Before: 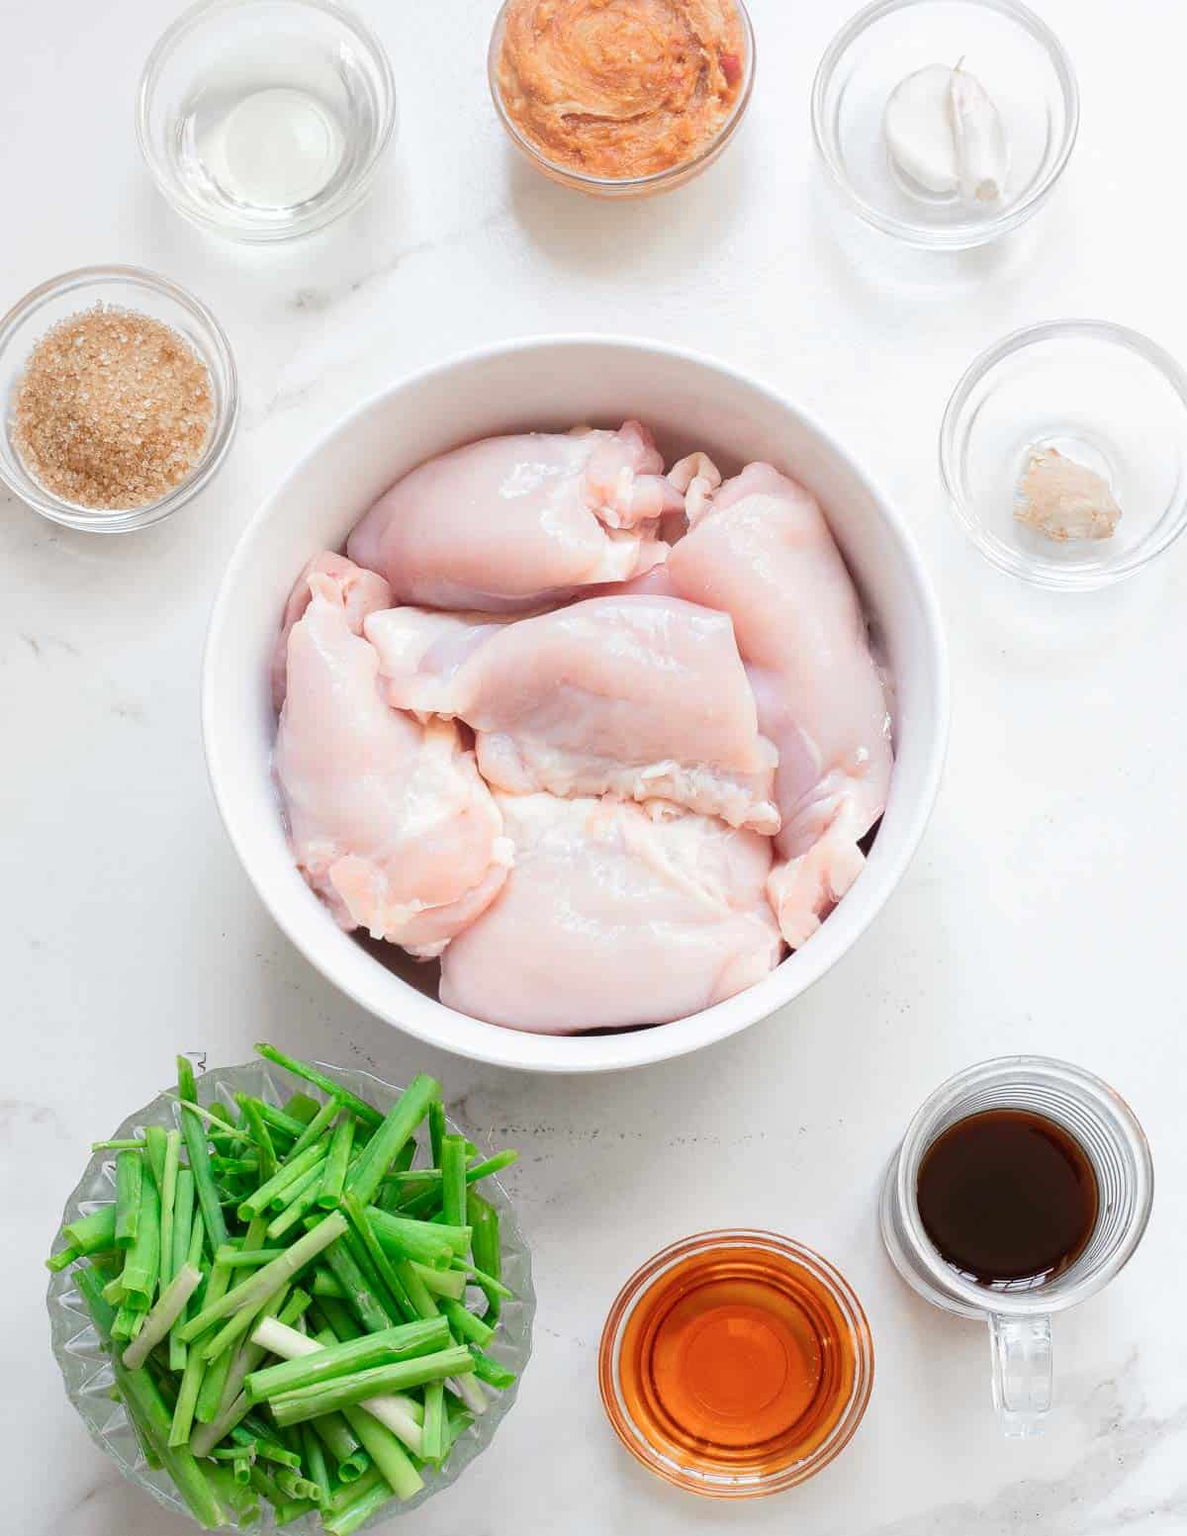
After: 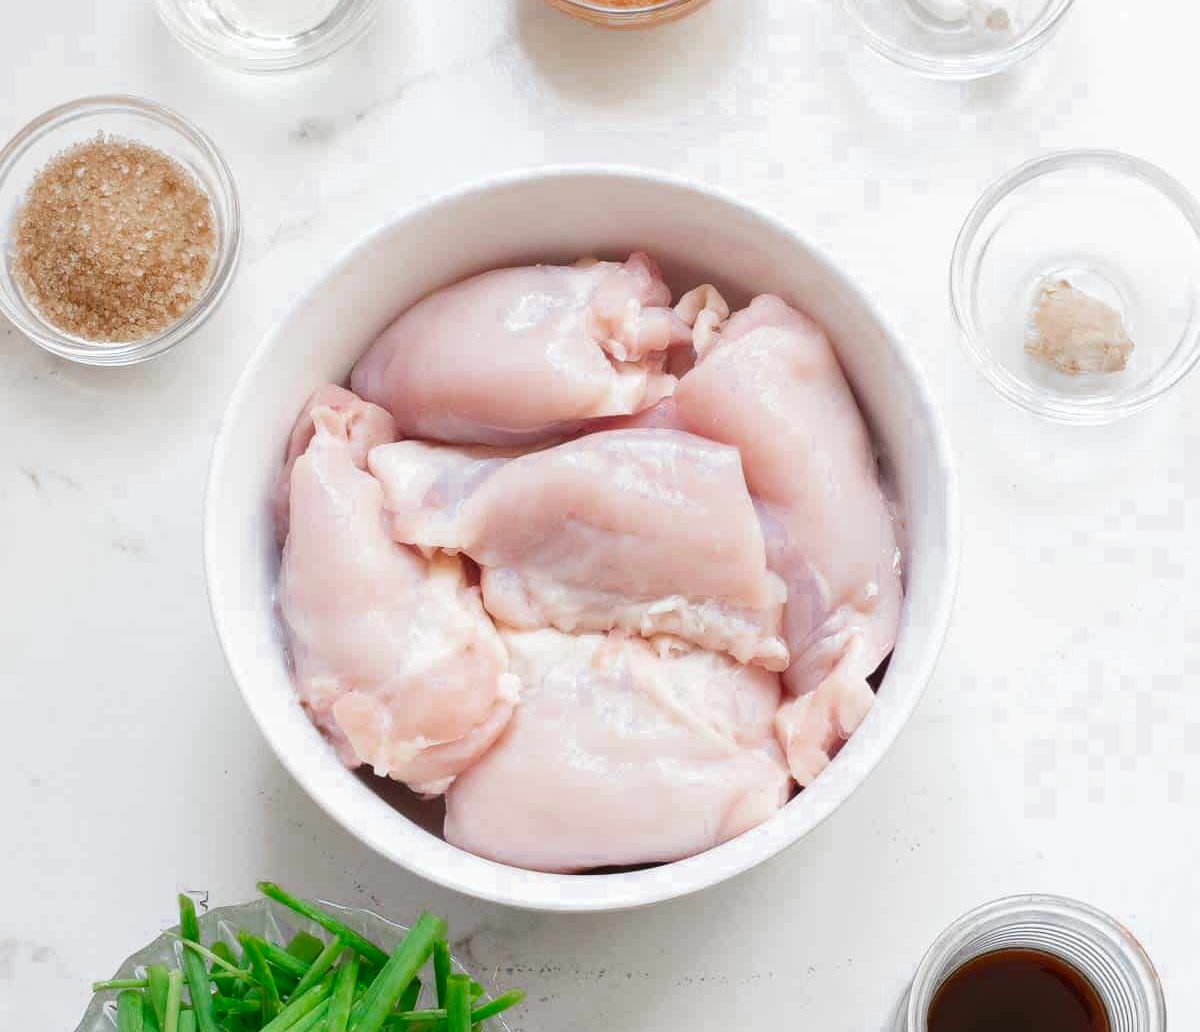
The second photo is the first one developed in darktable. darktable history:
color zones: curves: ch0 [(0.27, 0.396) (0.563, 0.504) (0.75, 0.5) (0.787, 0.307)]
crop: top 11.149%, bottom 22.354%
